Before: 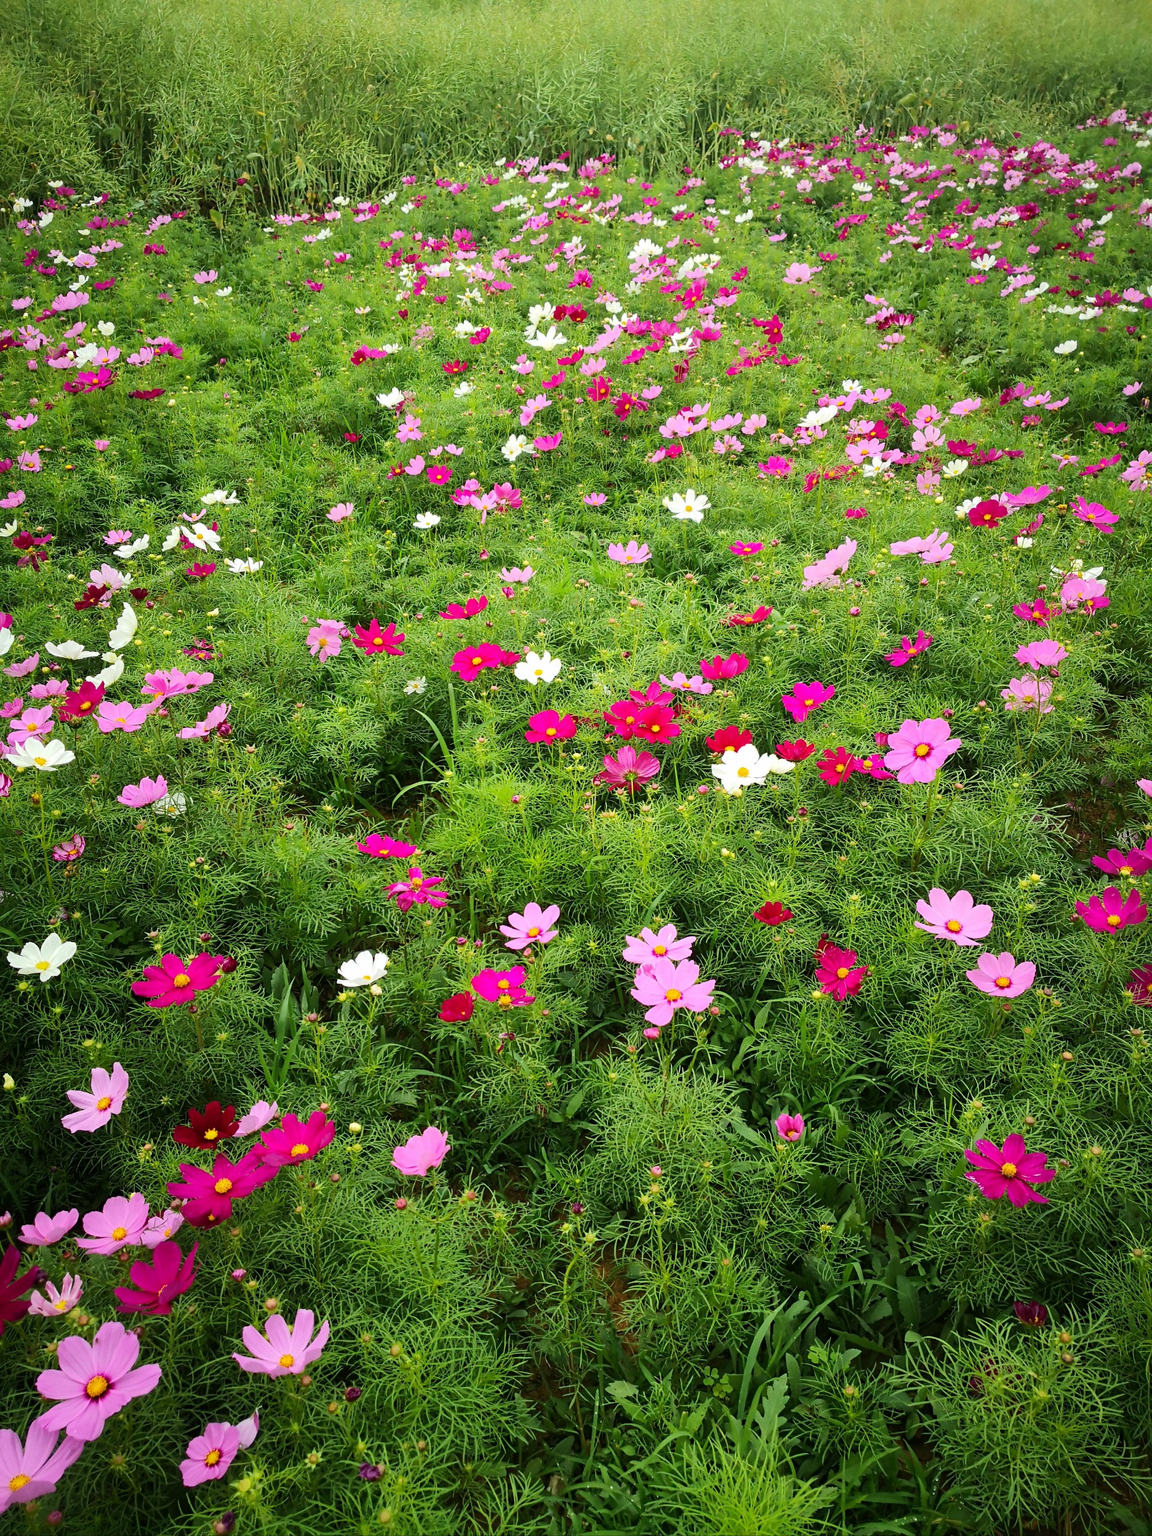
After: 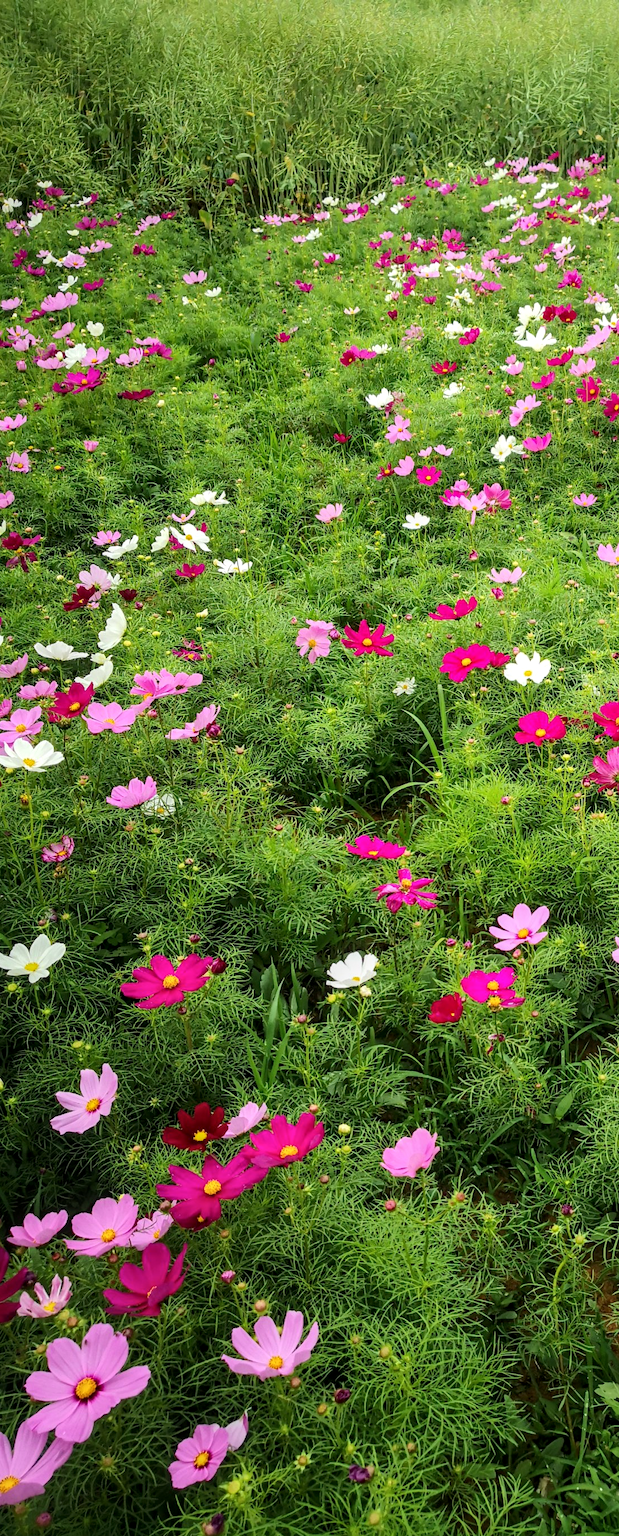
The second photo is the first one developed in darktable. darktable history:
local contrast: on, module defaults
crop: left 0.982%, right 45.222%, bottom 0.089%
